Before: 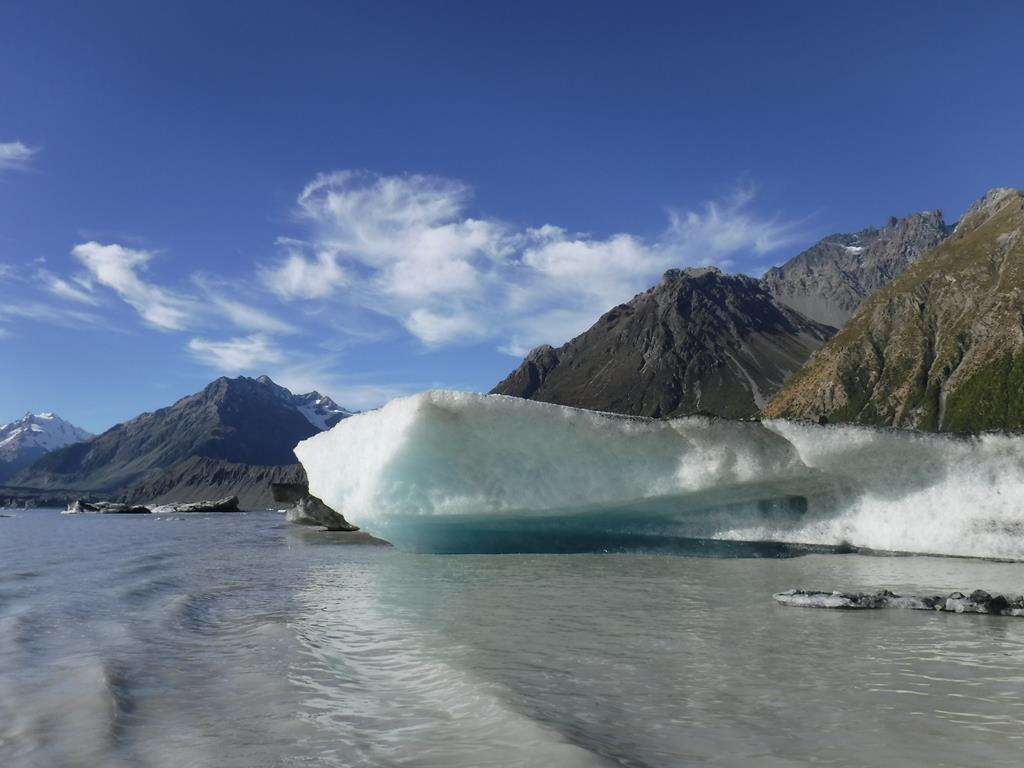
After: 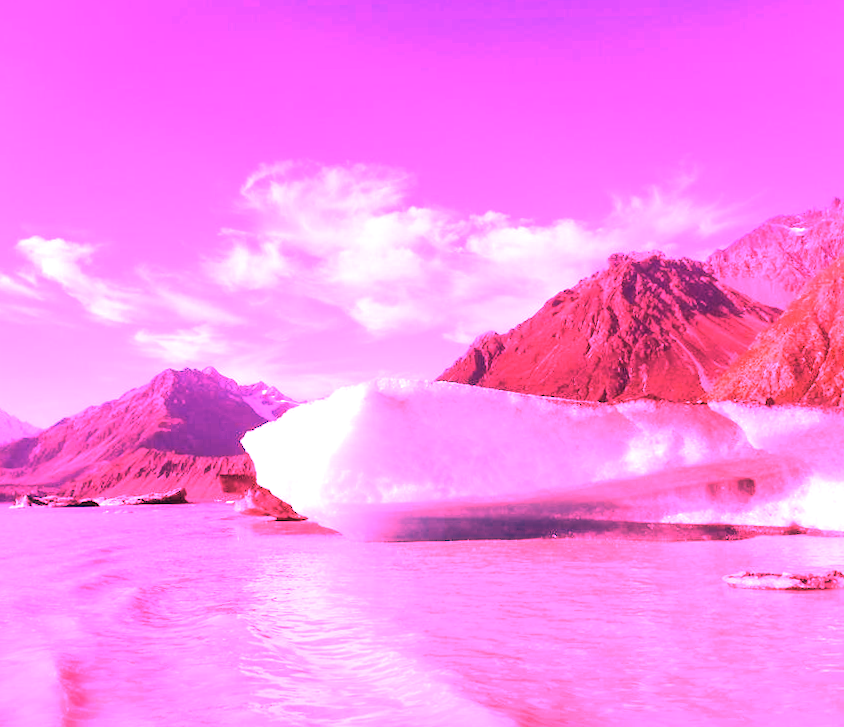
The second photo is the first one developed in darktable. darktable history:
white balance: red 4.26, blue 1.802
exposure: exposure 0.566 EV, compensate highlight preservation false
crop and rotate: angle 1°, left 4.281%, top 0.642%, right 11.383%, bottom 2.486%
